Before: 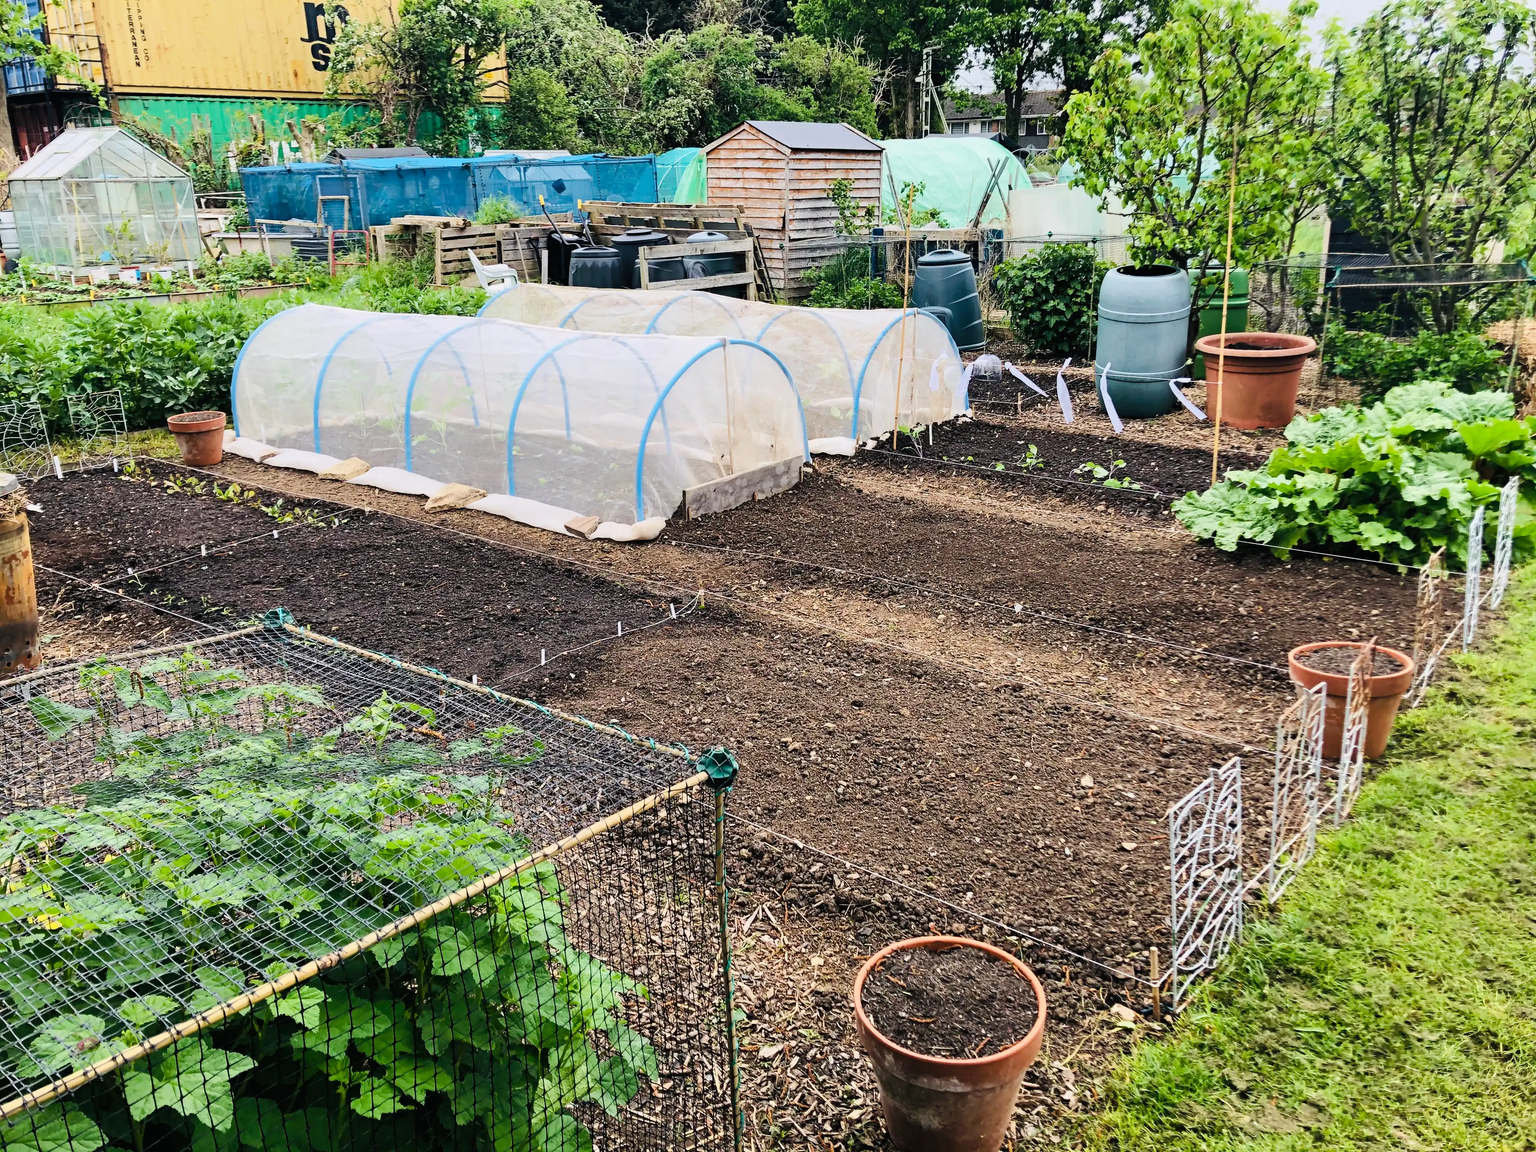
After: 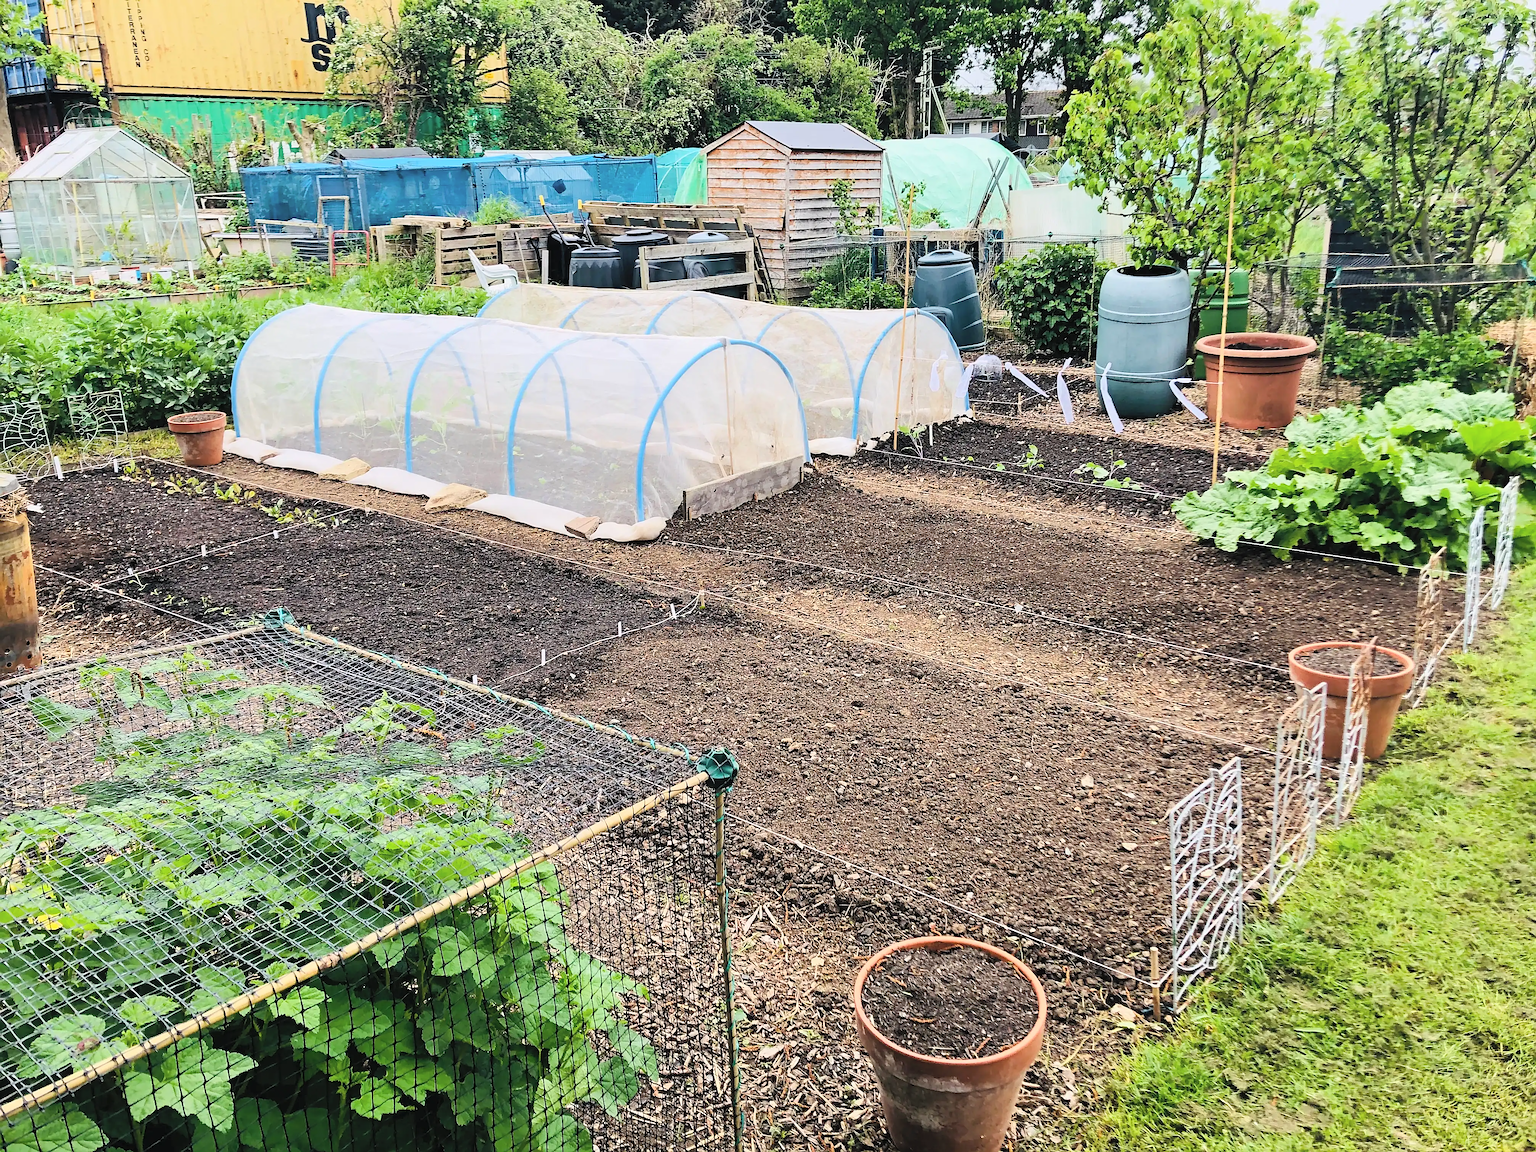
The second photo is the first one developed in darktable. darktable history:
sharpen: on, module defaults
contrast brightness saturation: brightness 0.15
